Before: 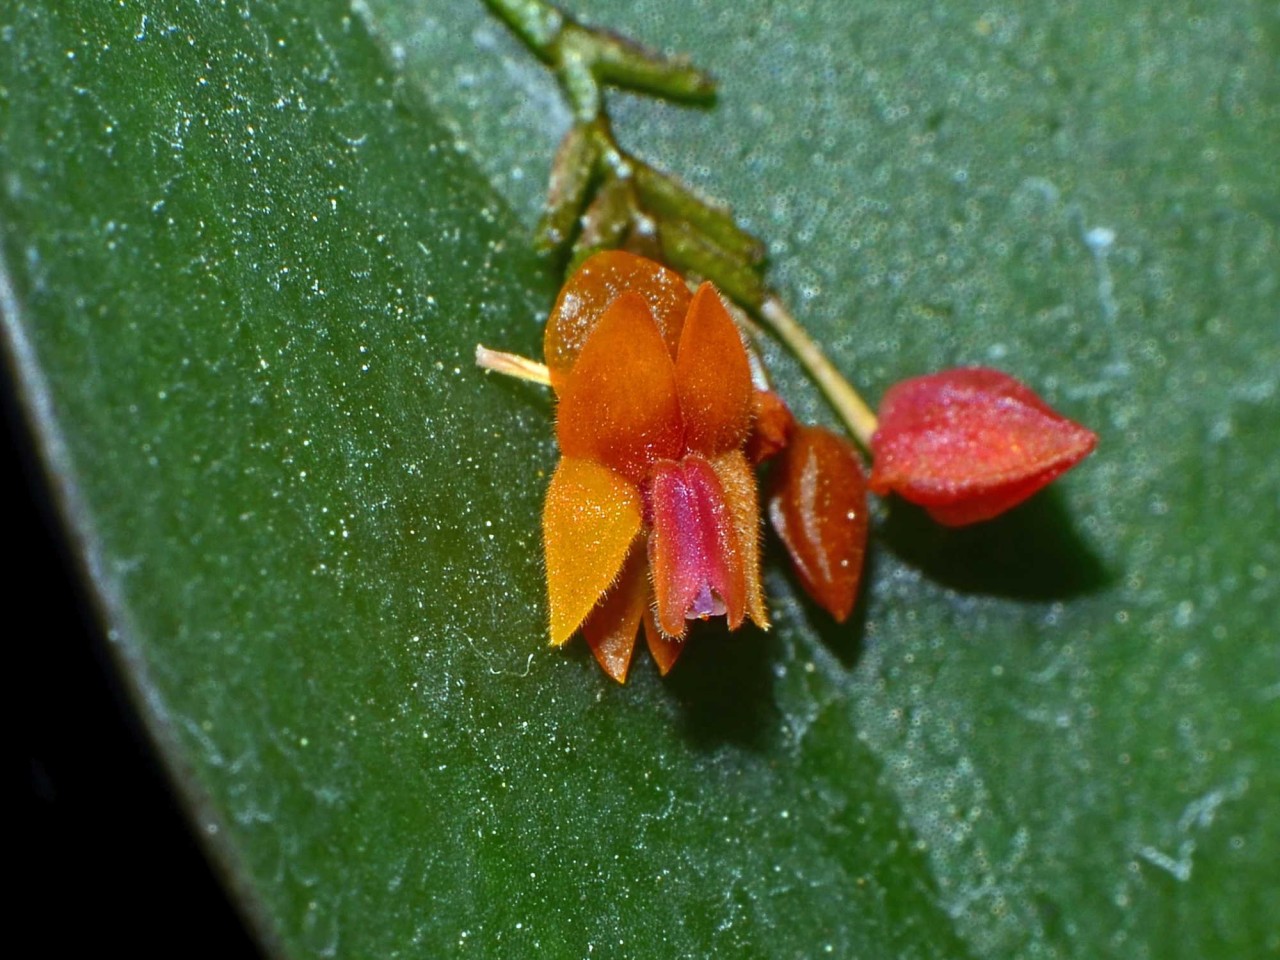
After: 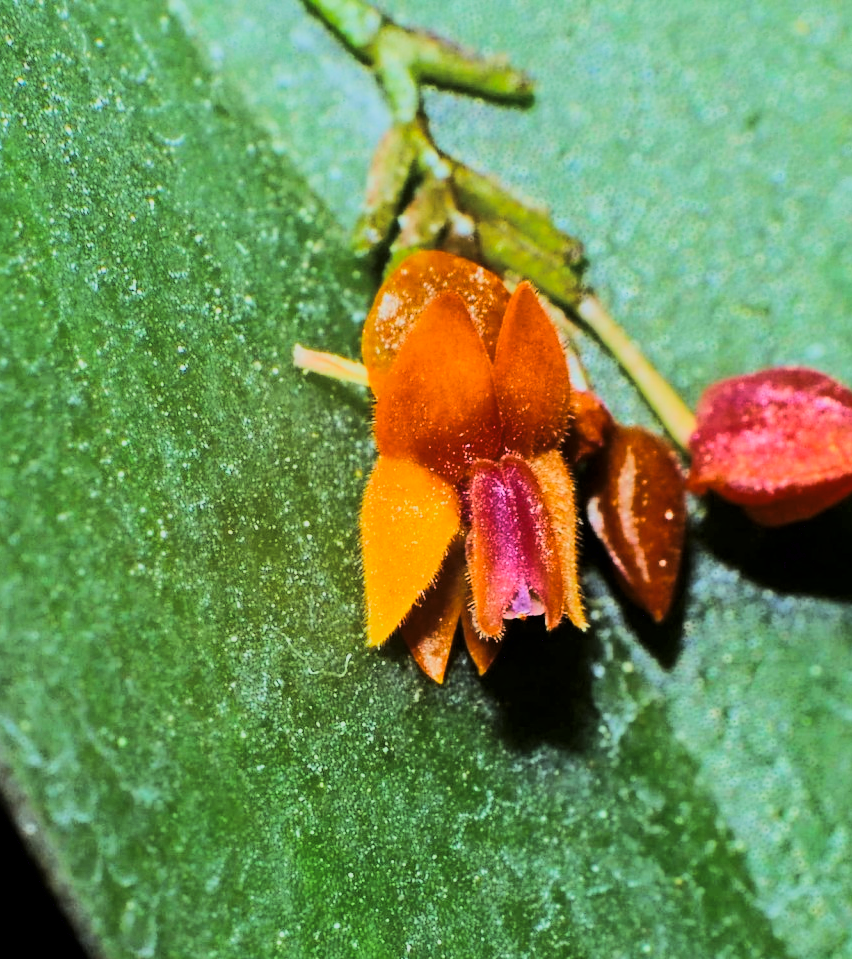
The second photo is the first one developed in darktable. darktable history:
filmic rgb: black relative exposure -13.9 EV, white relative exposure 7.97 EV, hardness 3.73, latitude 49.85%, contrast 0.504, color science v6 (2022)
tone curve: curves: ch0 [(0, 0) (0.086, 0.006) (0.148, 0.021) (0.245, 0.105) (0.374, 0.401) (0.444, 0.631) (0.778, 0.915) (1, 1)], color space Lab, linked channels, preserve colors none
crop and rotate: left 14.285%, right 19.145%
exposure: black level correction 0.005, exposure 0.005 EV, compensate highlight preservation false
